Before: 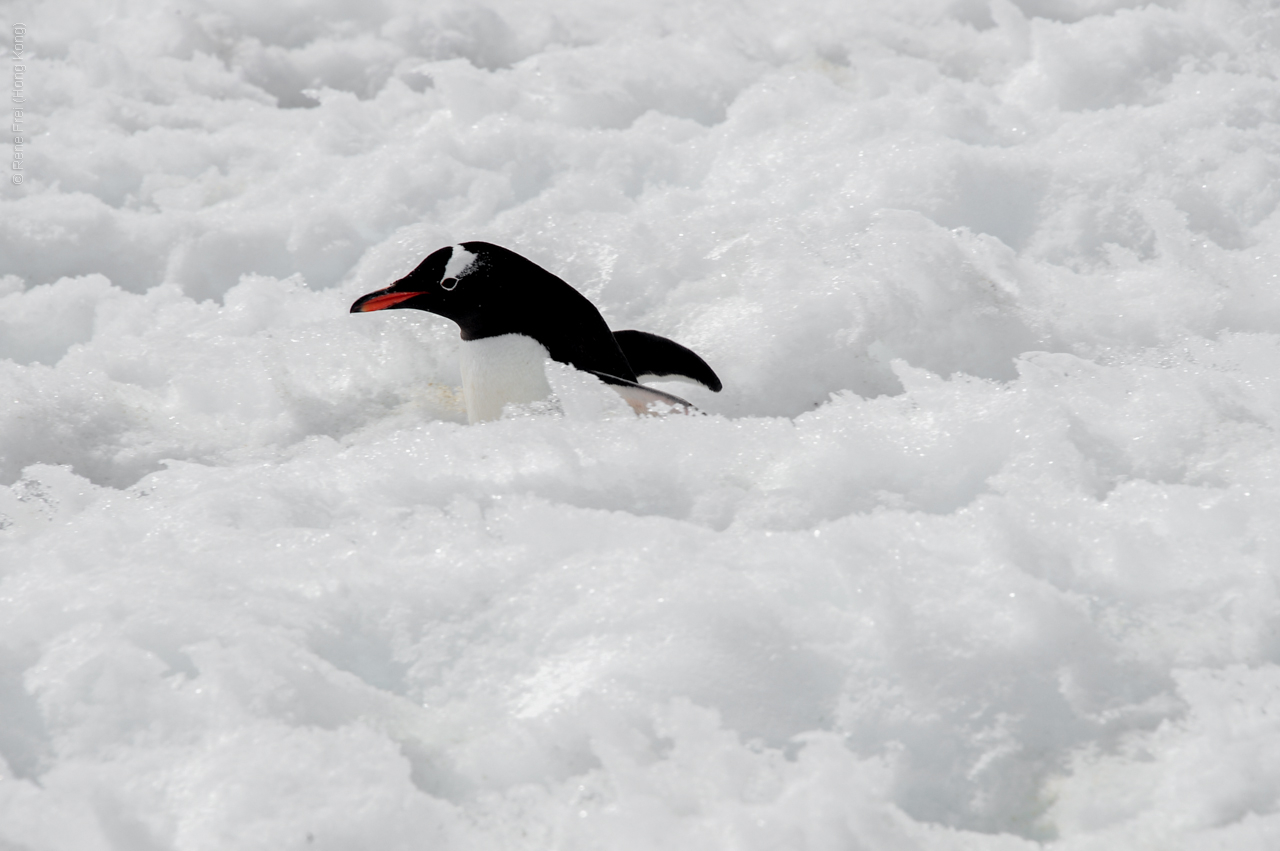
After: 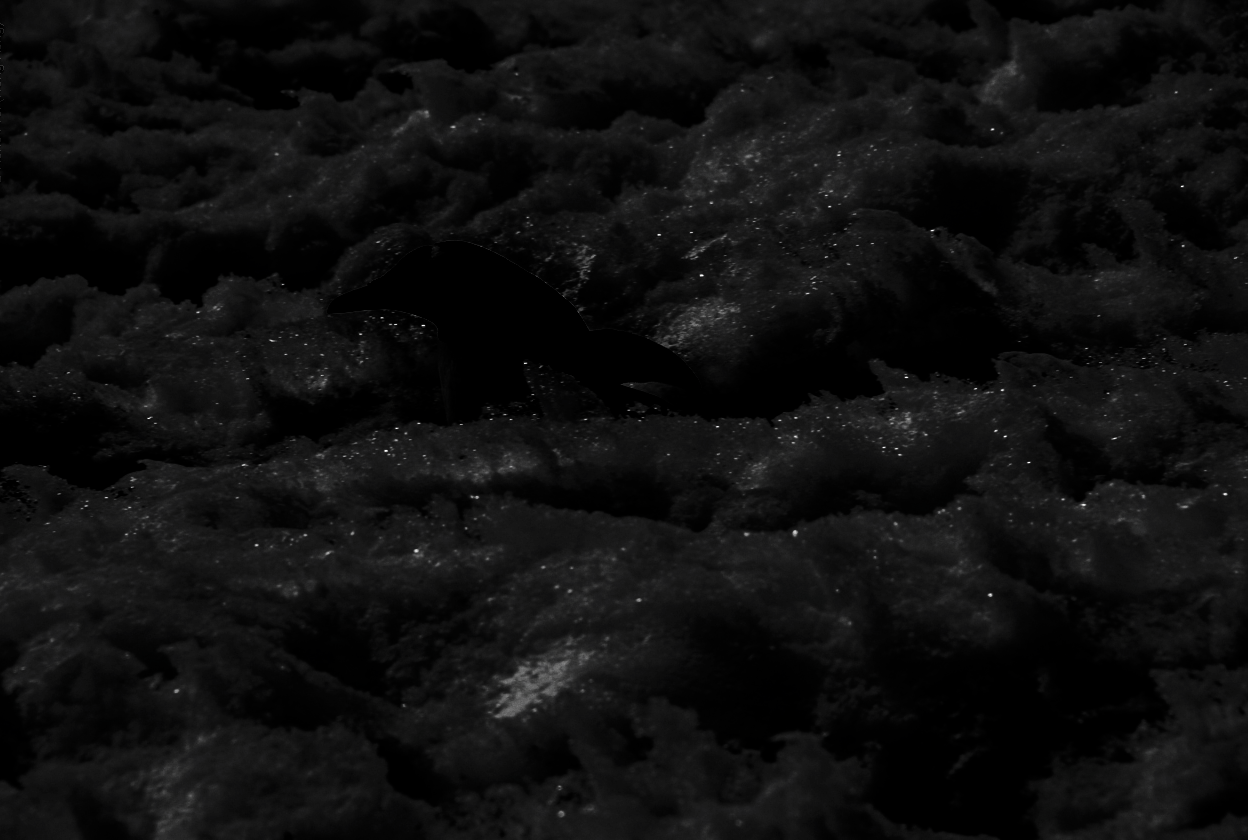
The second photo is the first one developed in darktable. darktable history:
levels: levels [0.721, 0.937, 0.997]
crop and rotate: left 1.742%, right 0.716%, bottom 1.25%
